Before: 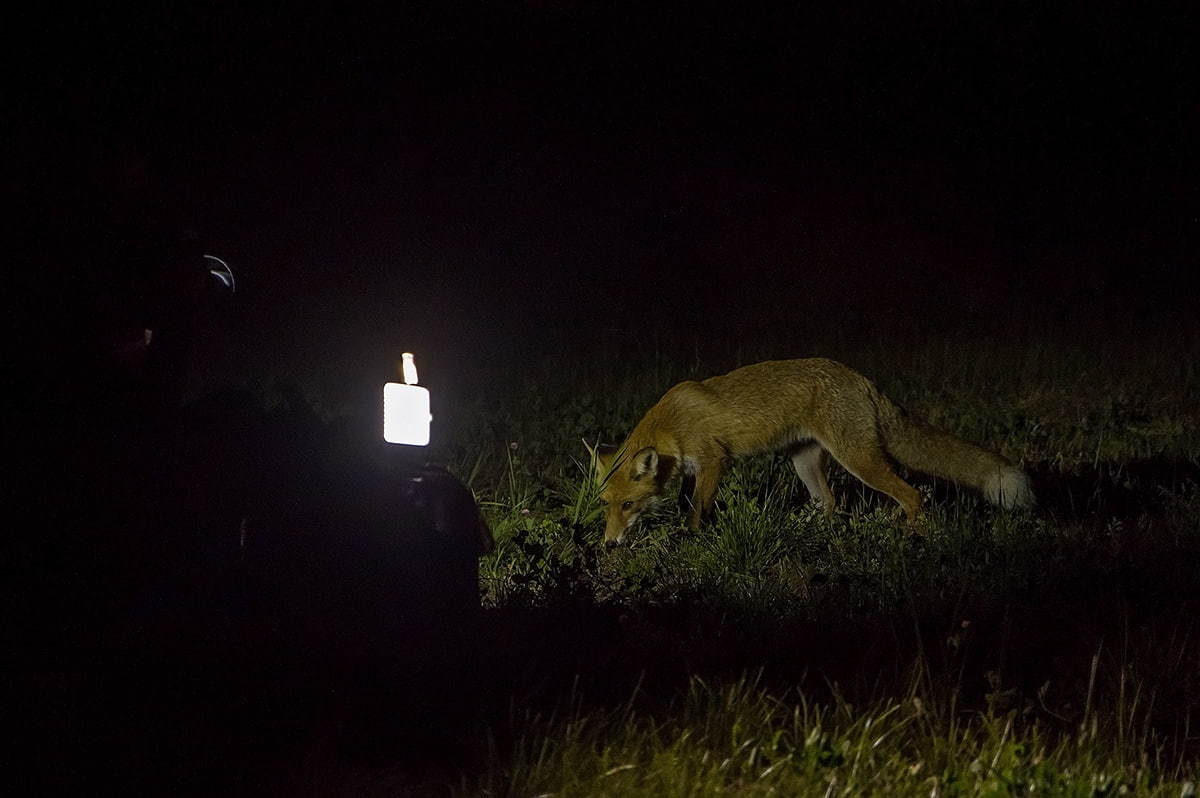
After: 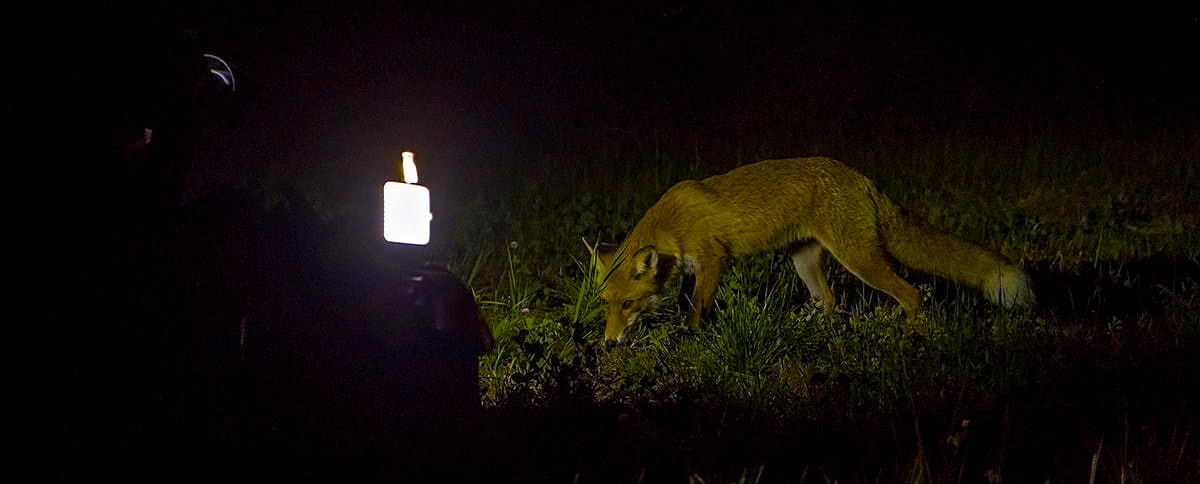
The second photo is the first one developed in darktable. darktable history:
color balance rgb: perceptual saturation grading › global saturation 20%, perceptual saturation grading › highlights -25%, perceptual saturation grading › shadows 25%, global vibrance 50%
crop and rotate: top 25.357%, bottom 13.942%
exposure: black level correction 0.001, exposure 0.14 EV, compensate highlight preservation false
